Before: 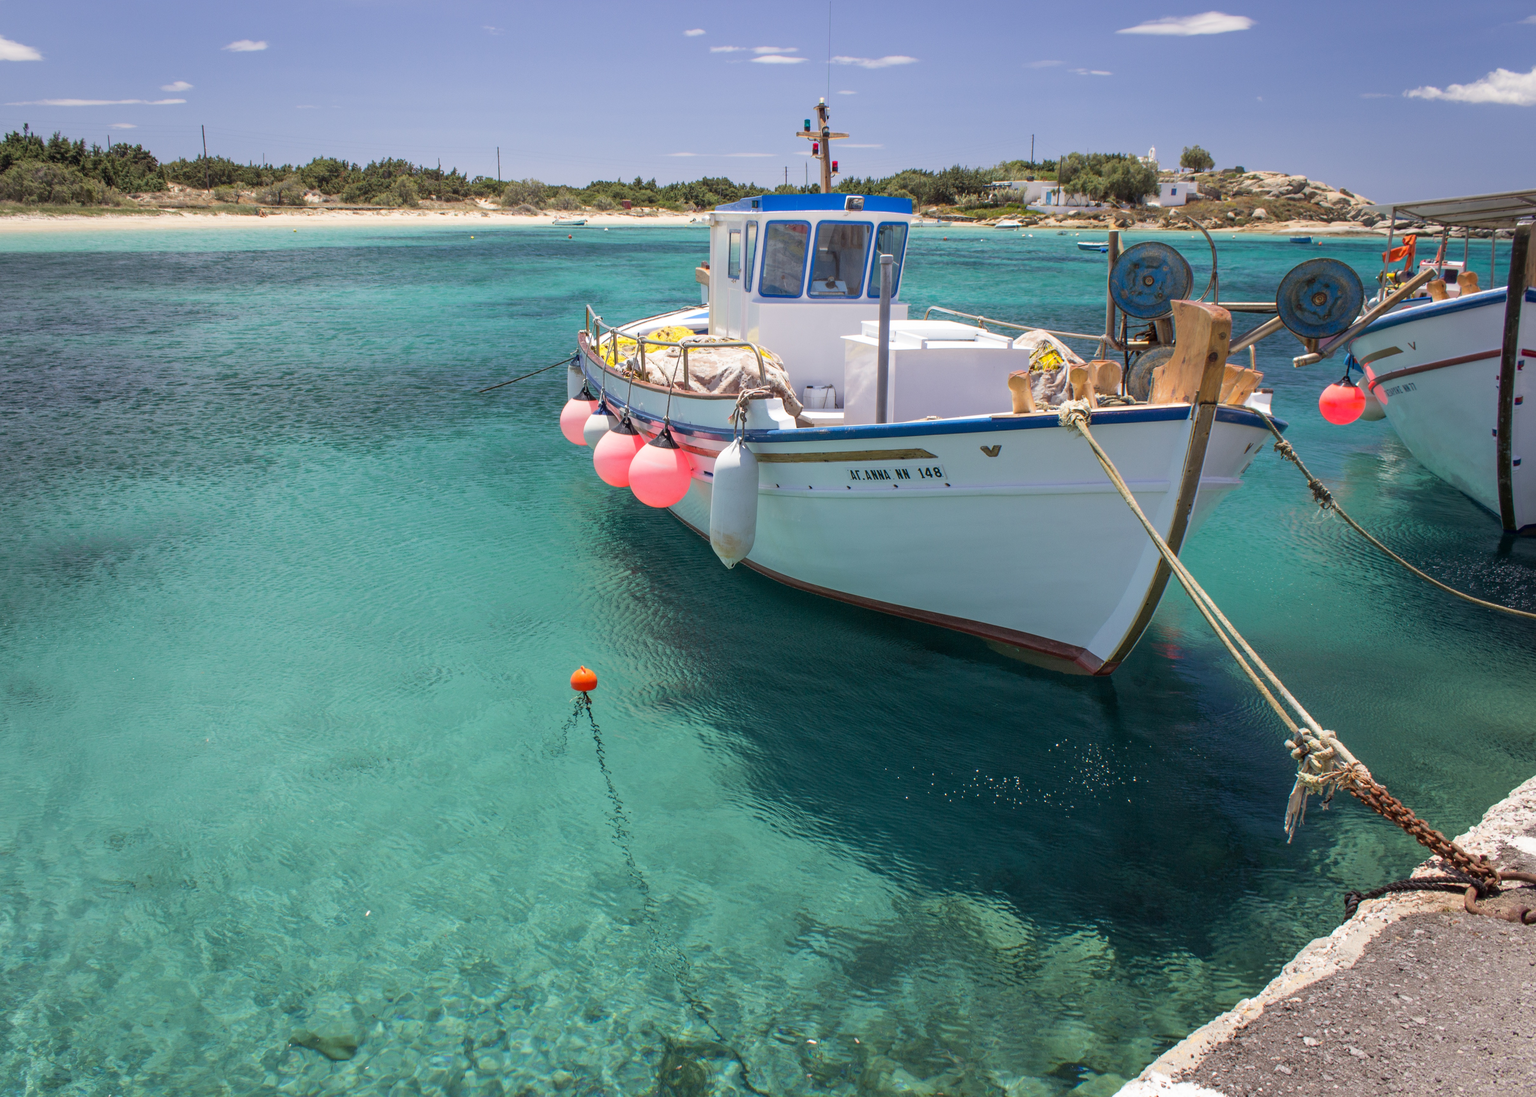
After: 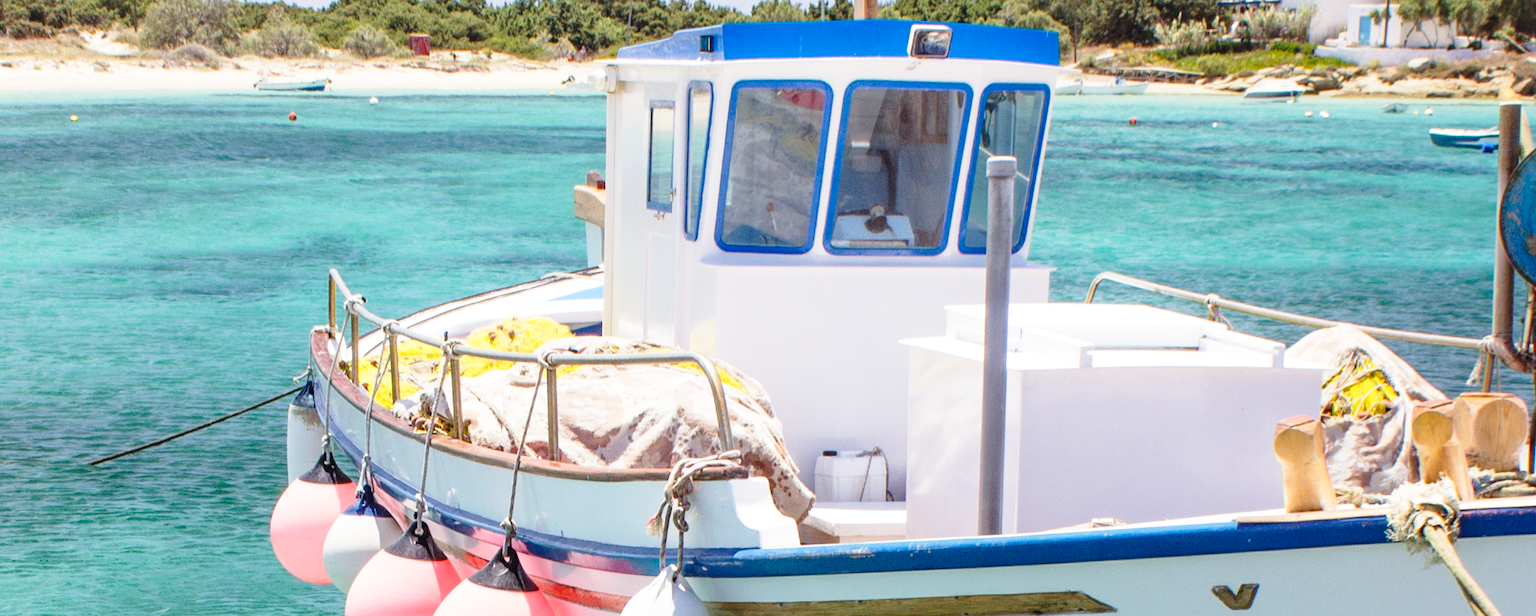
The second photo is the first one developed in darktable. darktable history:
crop: left 28.615%, top 16.85%, right 26.731%, bottom 58.05%
base curve: curves: ch0 [(0, 0) (0.028, 0.03) (0.121, 0.232) (0.46, 0.748) (0.859, 0.968) (1, 1)], preserve colors none
